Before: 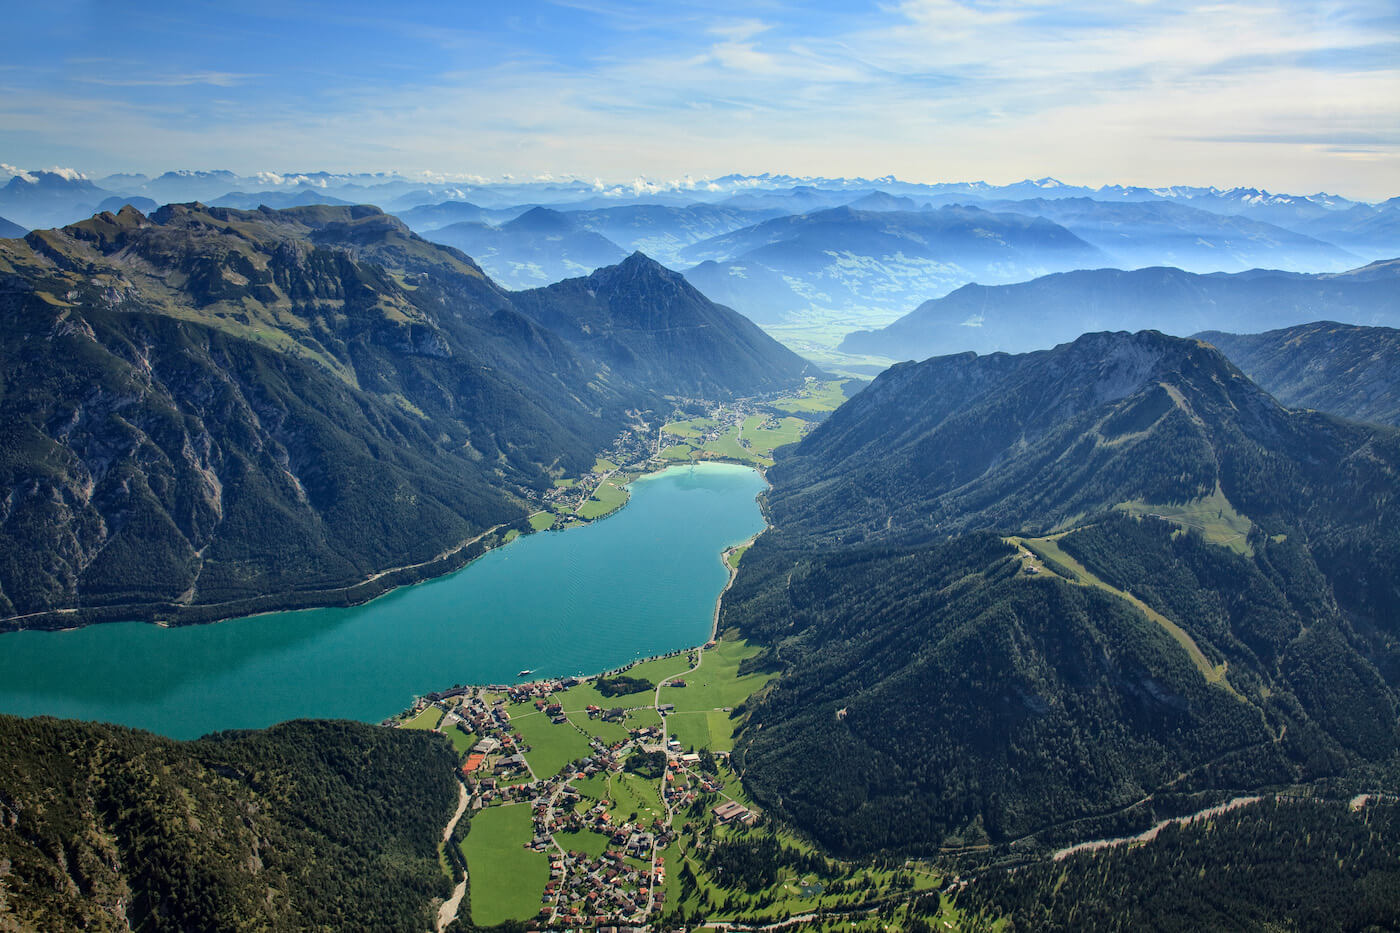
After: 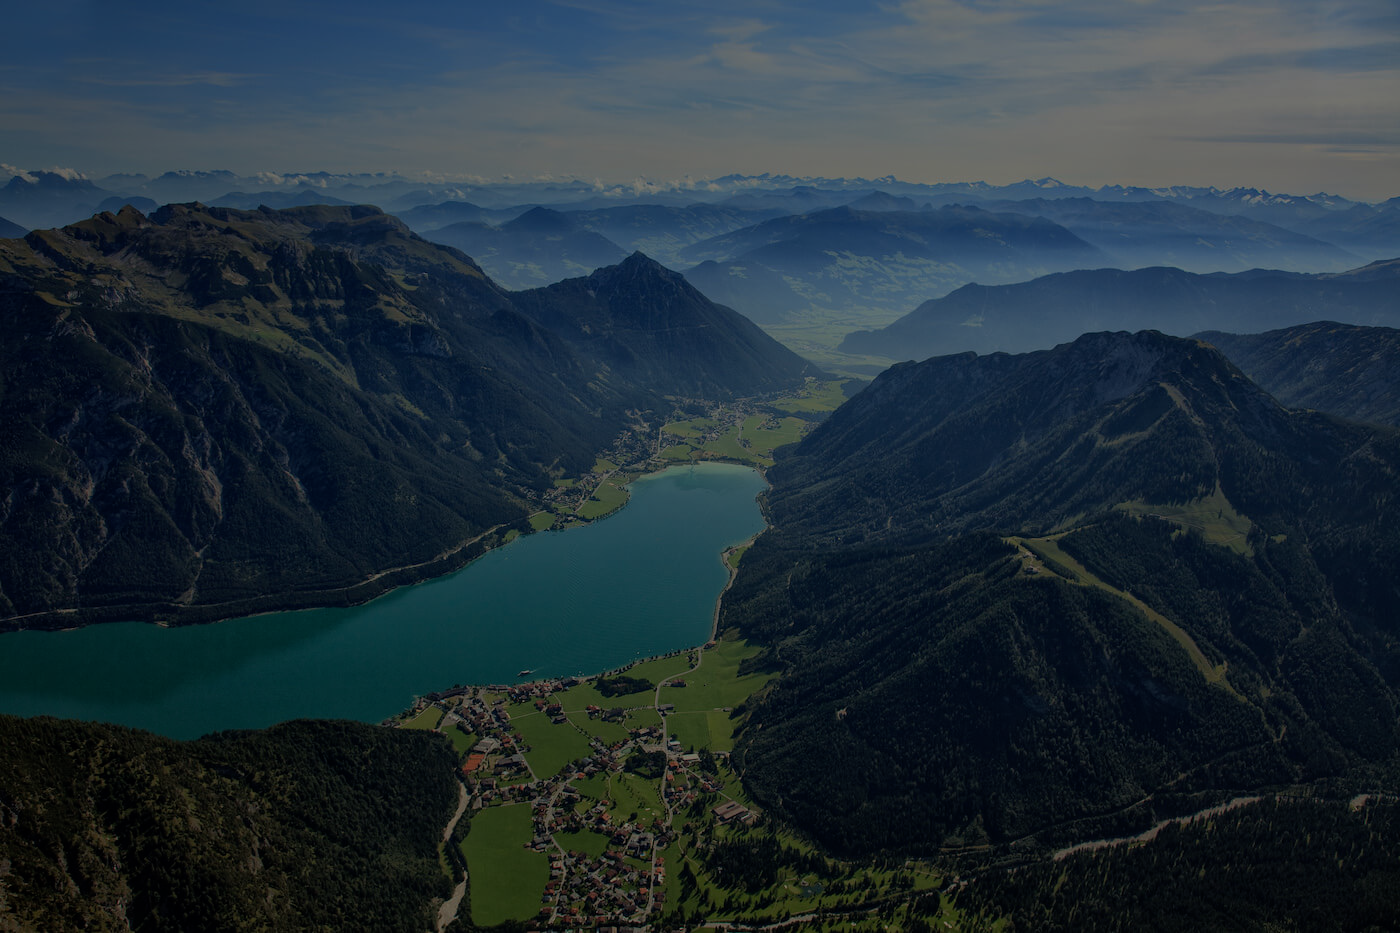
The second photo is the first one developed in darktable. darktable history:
exposure: exposure -2.343 EV, compensate exposure bias true, compensate highlight preservation false
